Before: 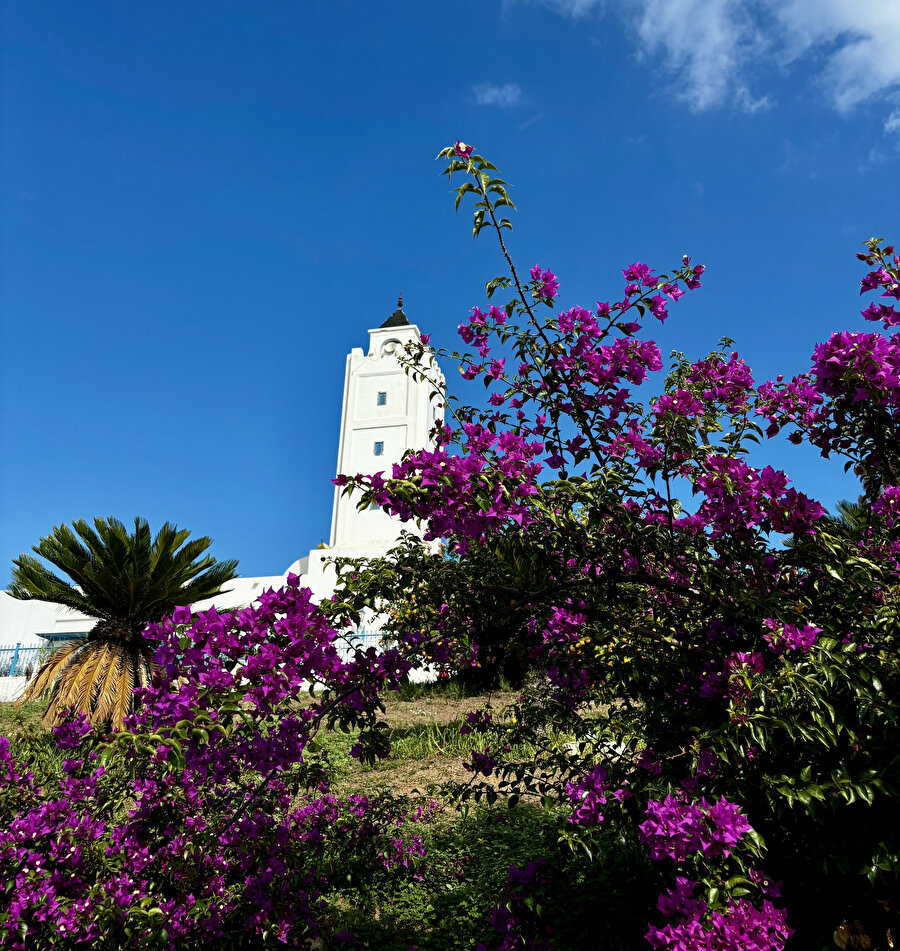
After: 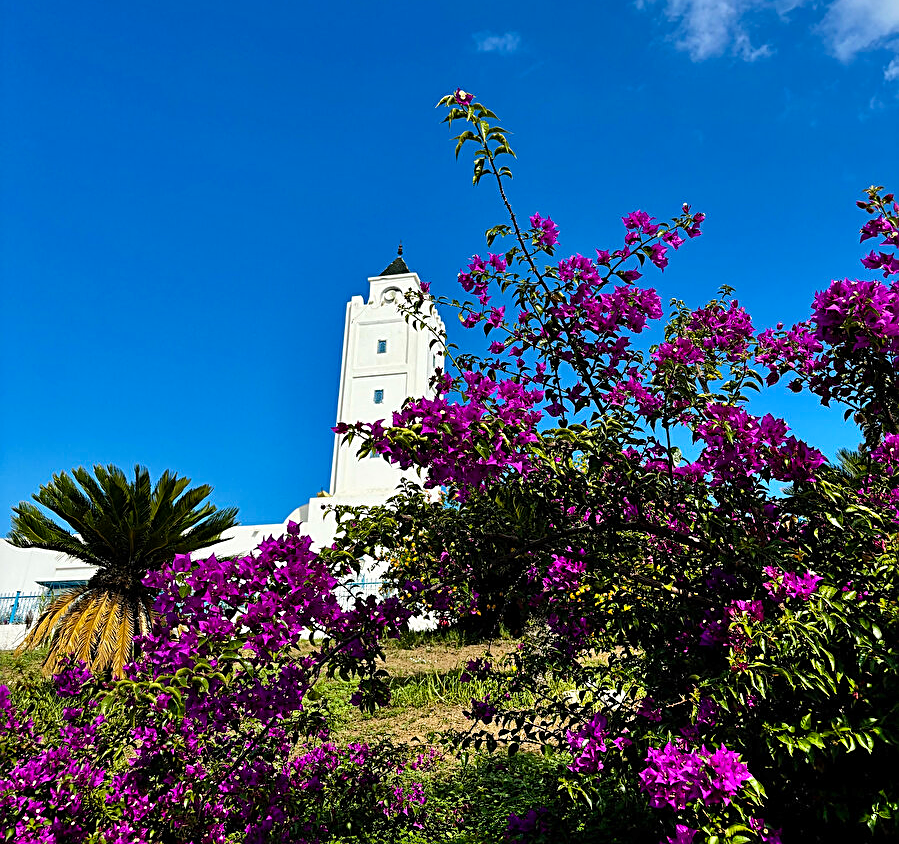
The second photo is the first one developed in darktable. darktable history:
color balance rgb: linear chroma grading › global chroma 8.33%, perceptual saturation grading › global saturation 18.52%, global vibrance 7.87%
crop and rotate: top 5.609%, bottom 5.609%
sharpen: on, module defaults
shadows and highlights: soften with gaussian
